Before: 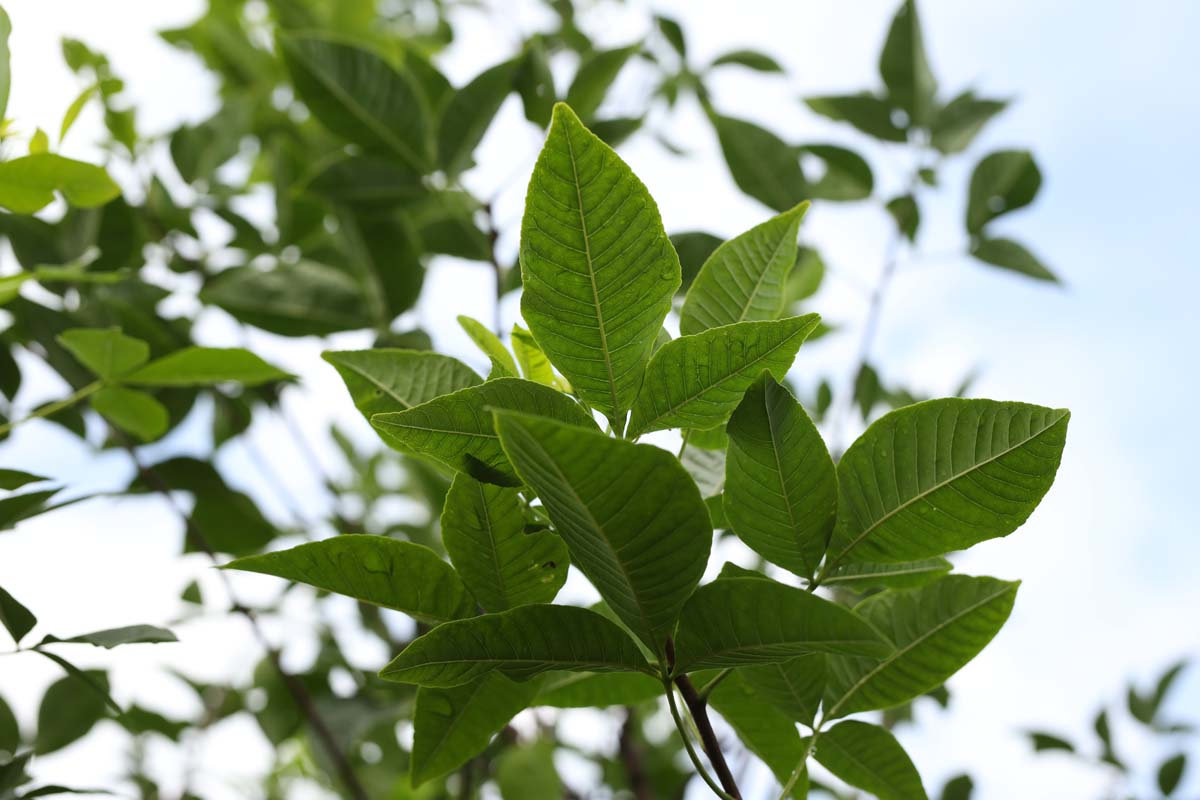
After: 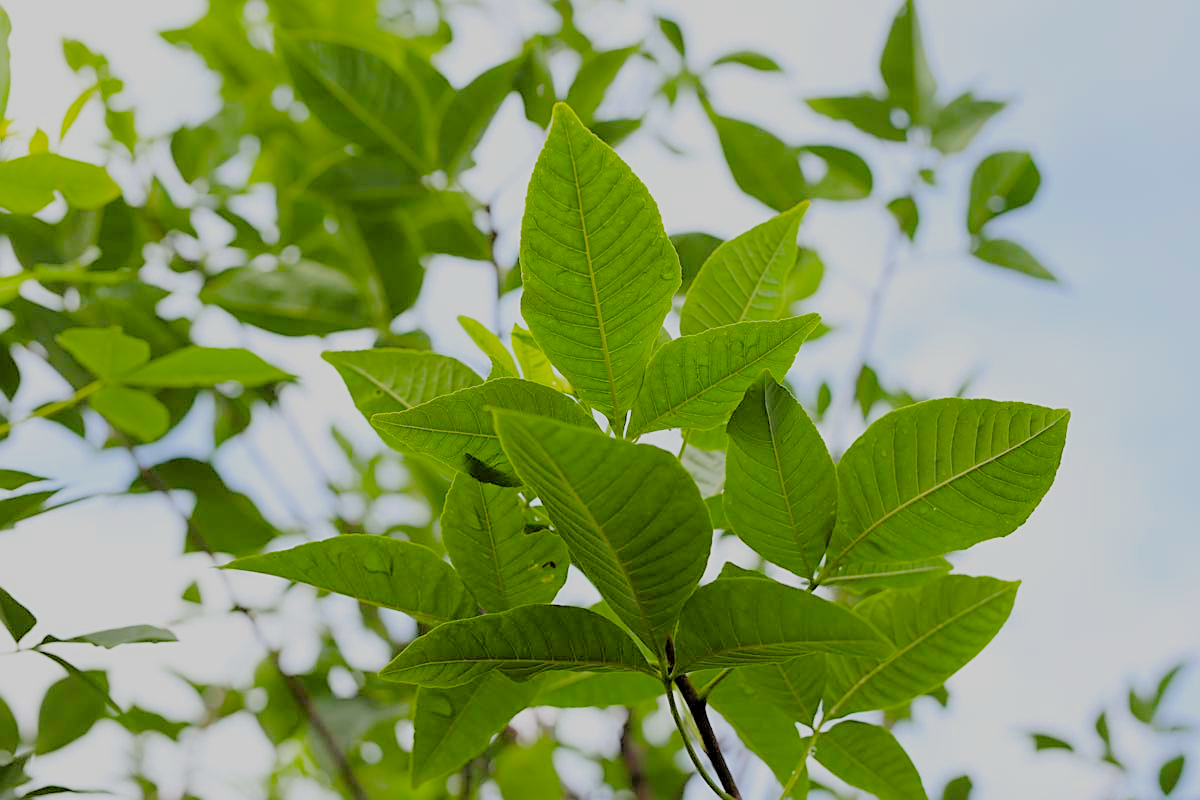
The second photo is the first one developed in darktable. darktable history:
exposure: black level correction 0, exposure 1 EV, compensate exposure bias true, compensate highlight preservation false
filmic rgb: black relative exposure -4.42 EV, white relative exposure 6.58 EV, hardness 1.85, contrast 0.5
sharpen: on, module defaults
color balance rgb: linear chroma grading › global chroma 15%, perceptual saturation grading › global saturation 30%
